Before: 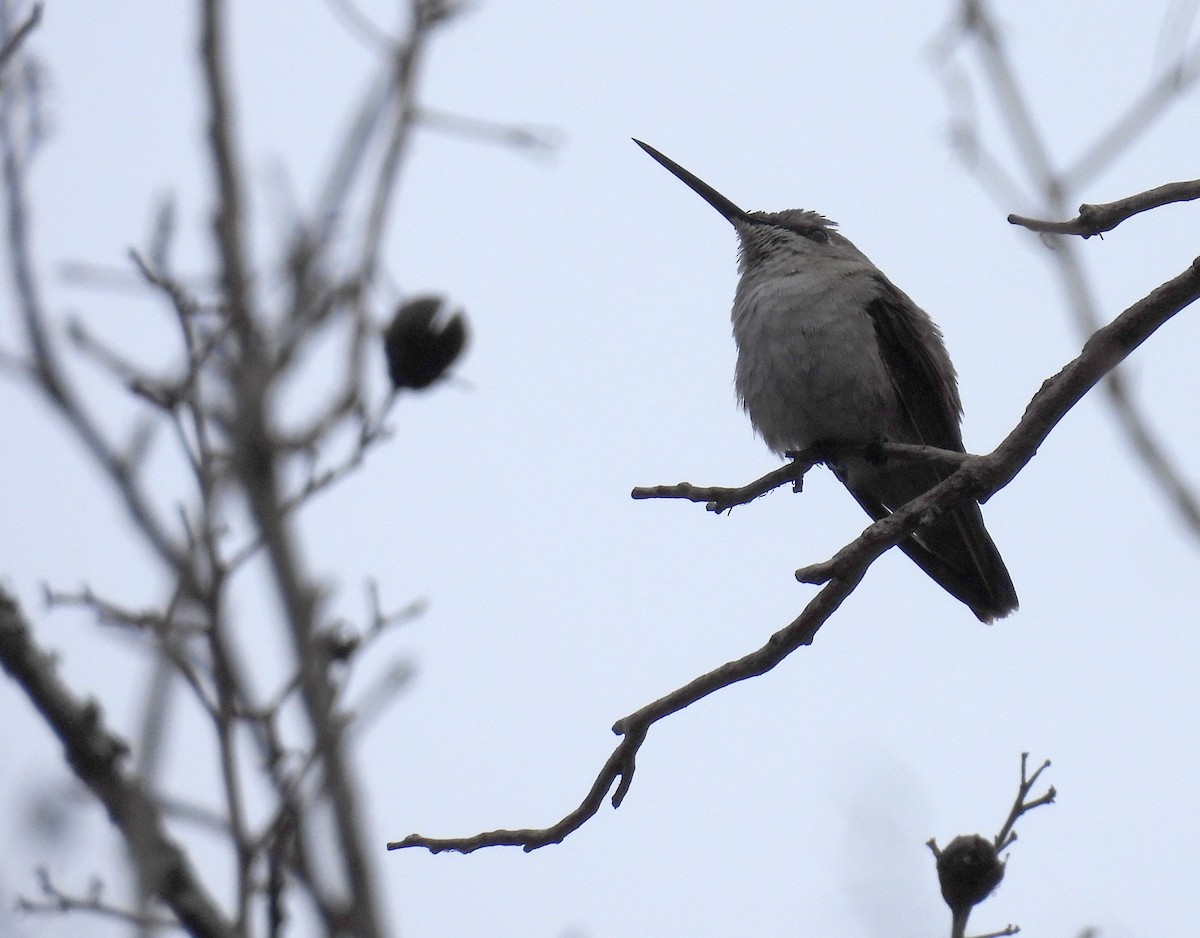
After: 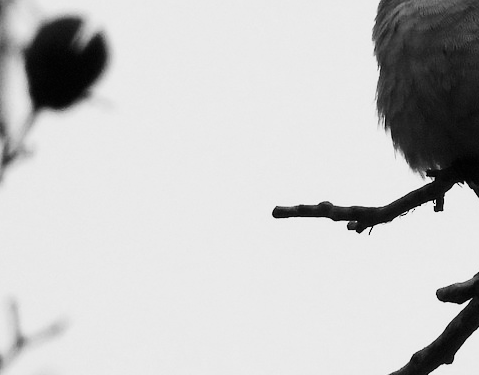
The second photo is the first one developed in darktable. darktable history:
crop: left 30%, top 30%, right 30%, bottom 30%
monochrome: a -35.87, b 49.73, size 1.7
contrast brightness saturation: contrast 0.32, brightness -0.08, saturation 0.17
